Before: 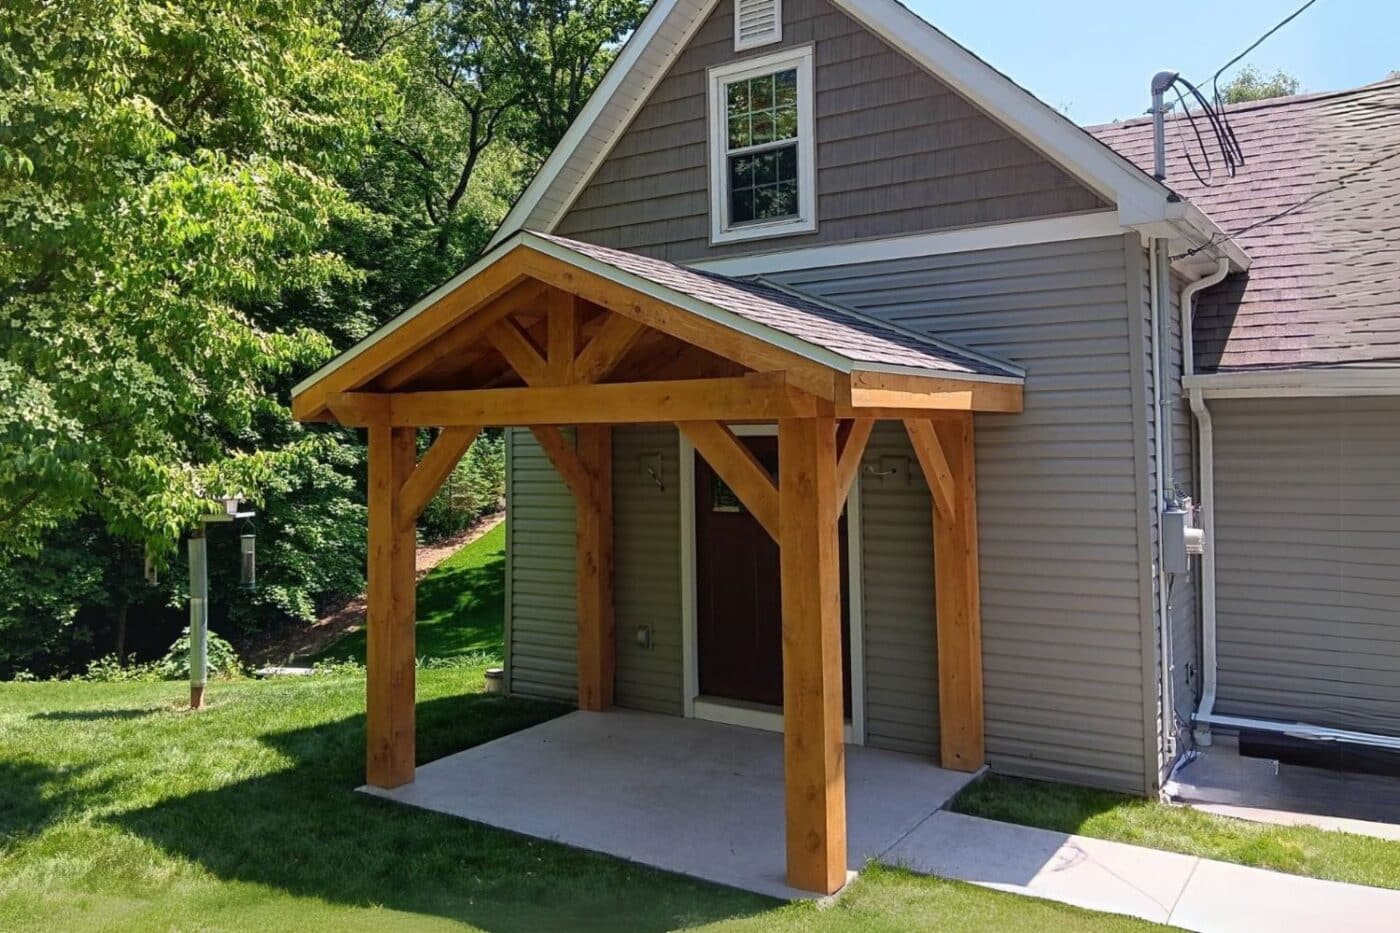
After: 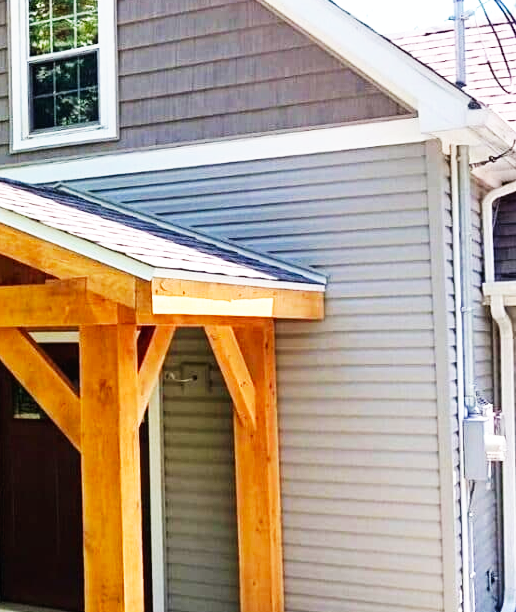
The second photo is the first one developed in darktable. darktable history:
crop and rotate: left 49.936%, top 10.094%, right 13.136%, bottom 24.256%
exposure: black level correction 0, exposure 0.5 EV, compensate exposure bias true, compensate highlight preservation false
base curve: curves: ch0 [(0, 0) (0.007, 0.004) (0.027, 0.03) (0.046, 0.07) (0.207, 0.54) (0.442, 0.872) (0.673, 0.972) (1, 1)], preserve colors none
